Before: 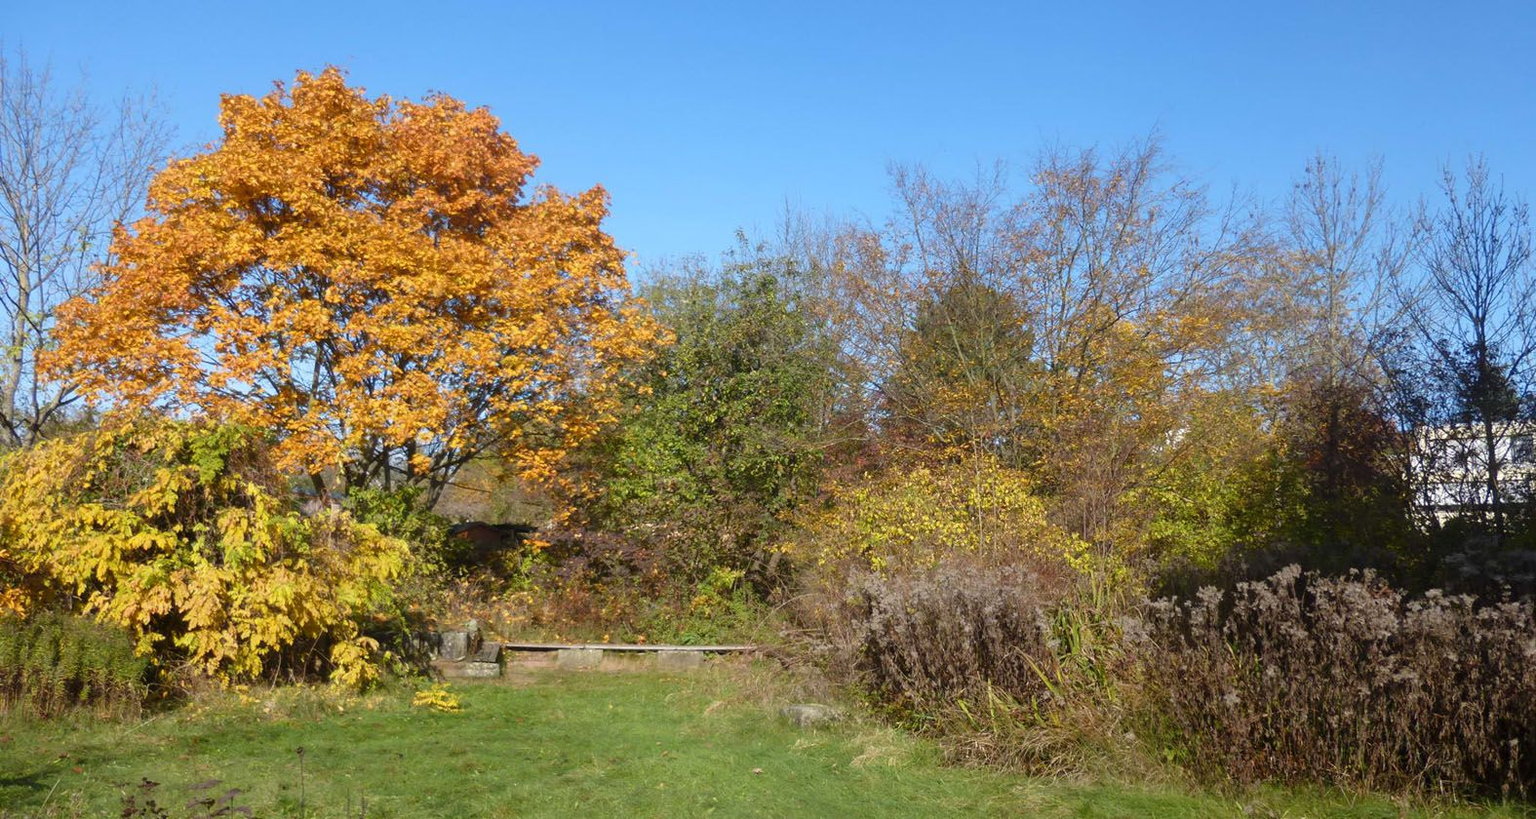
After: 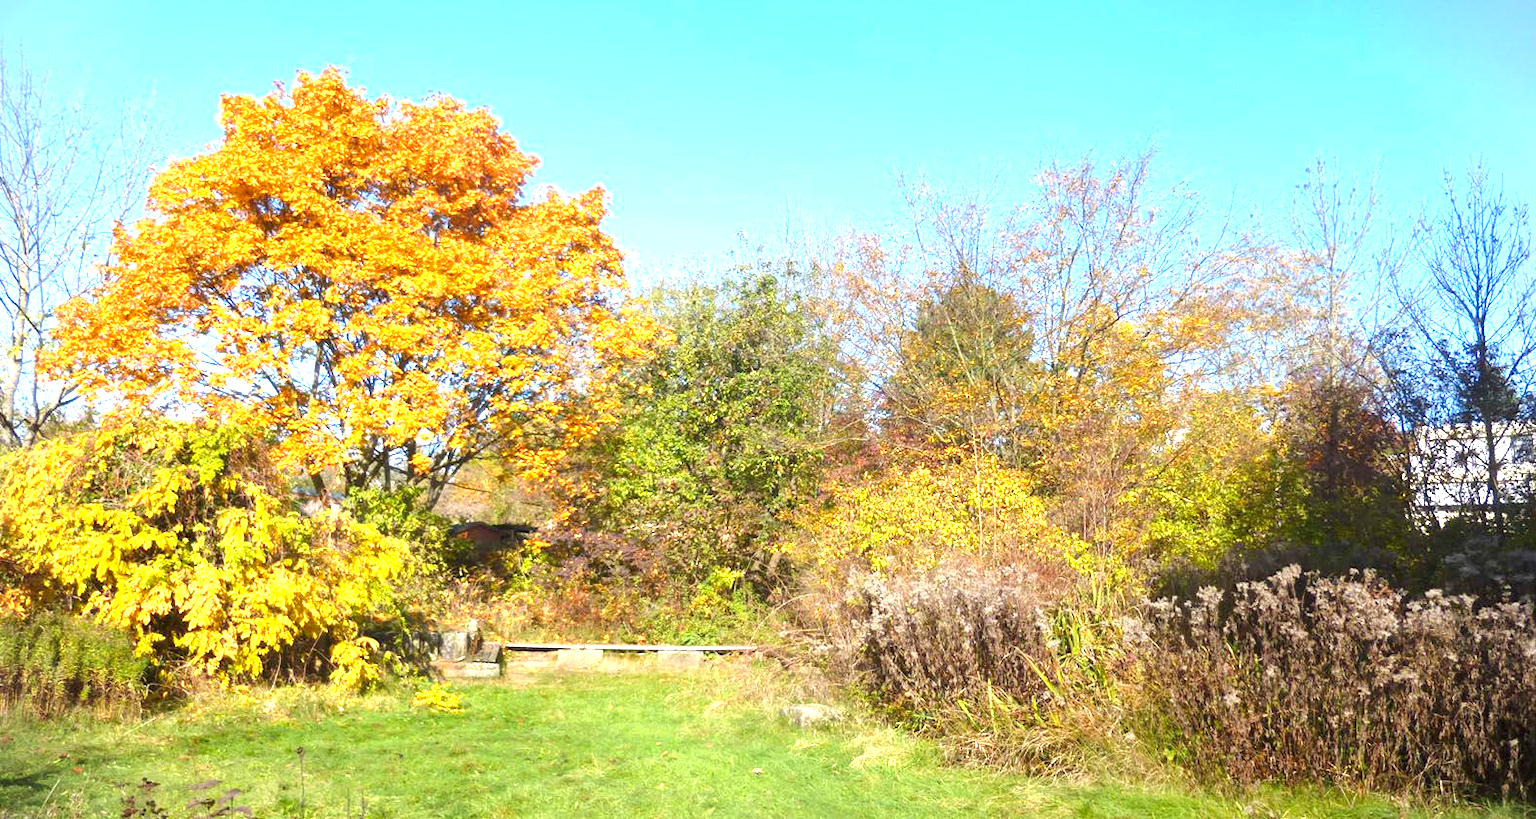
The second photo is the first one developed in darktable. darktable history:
contrast brightness saturation: saturation 0.13
vignetting: fall-off start 92.6%, brightness -0.52, saturation -0.51, center (-0.012, 0)
exposure: exposure 1.5 EV, compensate highlight preservation false
